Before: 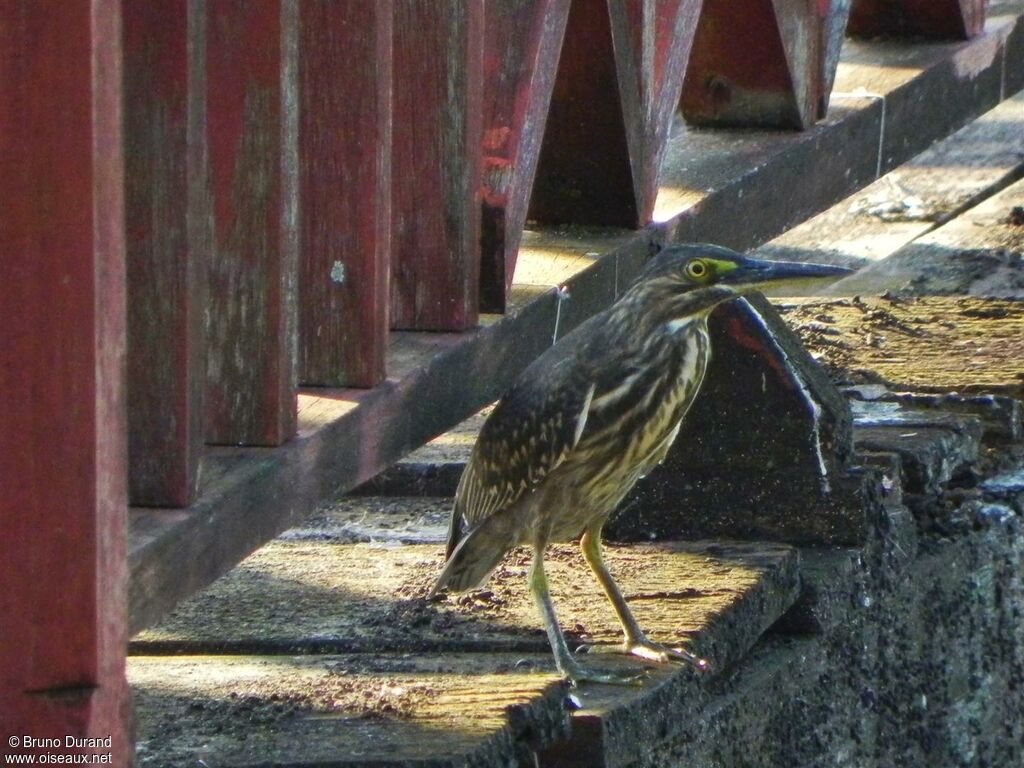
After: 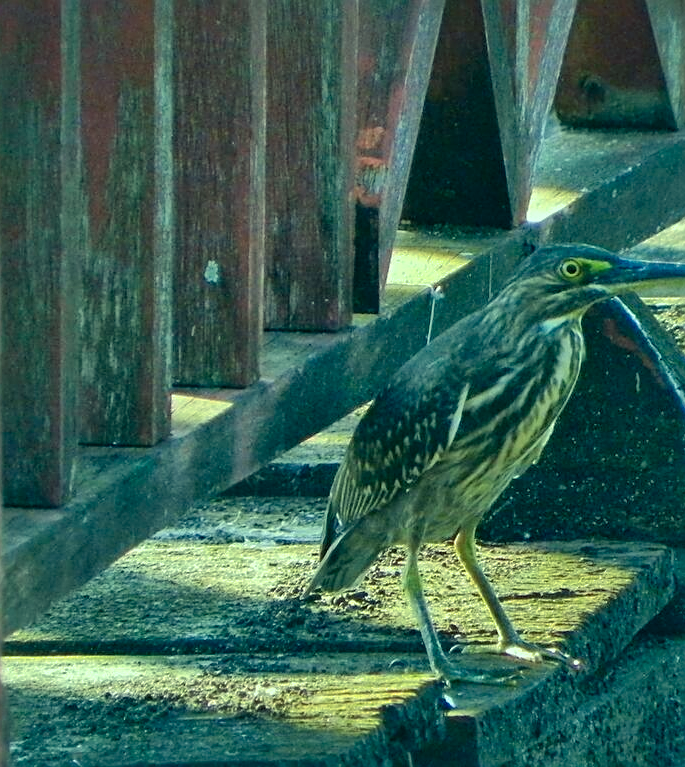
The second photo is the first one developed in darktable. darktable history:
crop and rotate: left 12.401%, right 20.686%
shadows and highlights: on, module defaults
local contrast: mode bilateral grid, contrast 20, coarseness 50, detail 150%, midtone range 0.2
sharpen: on, module defaults
color correction: highlights a* -19.92, highlights b* 9.8, shadows a* -19.68, shadows b* -10.36
